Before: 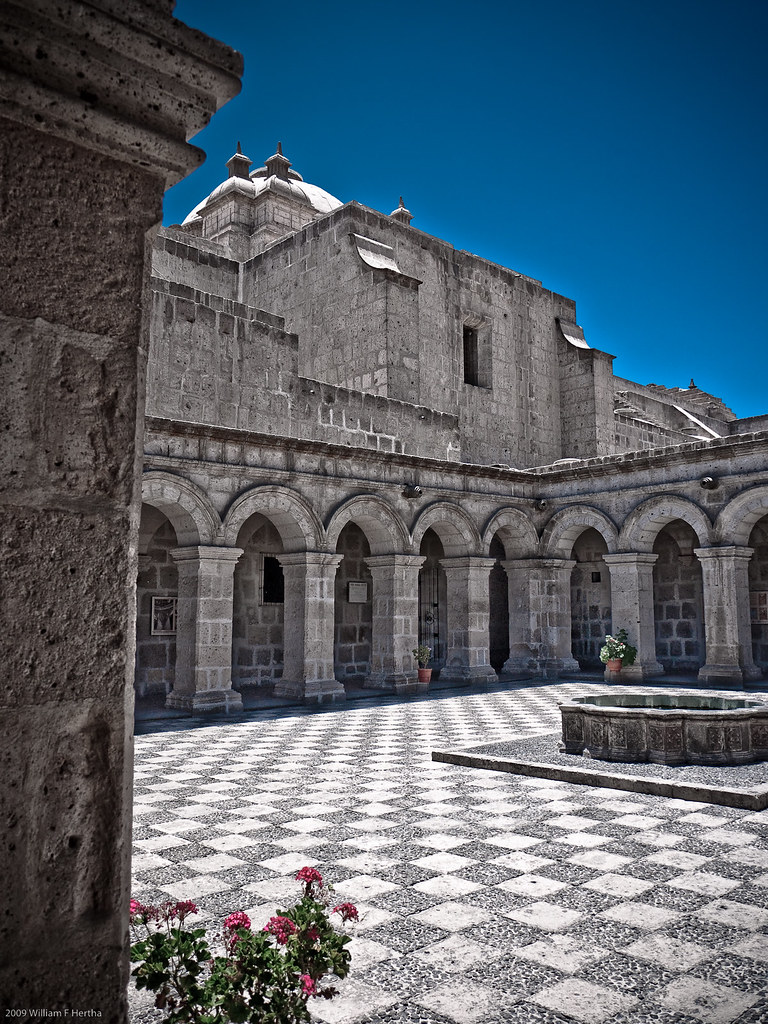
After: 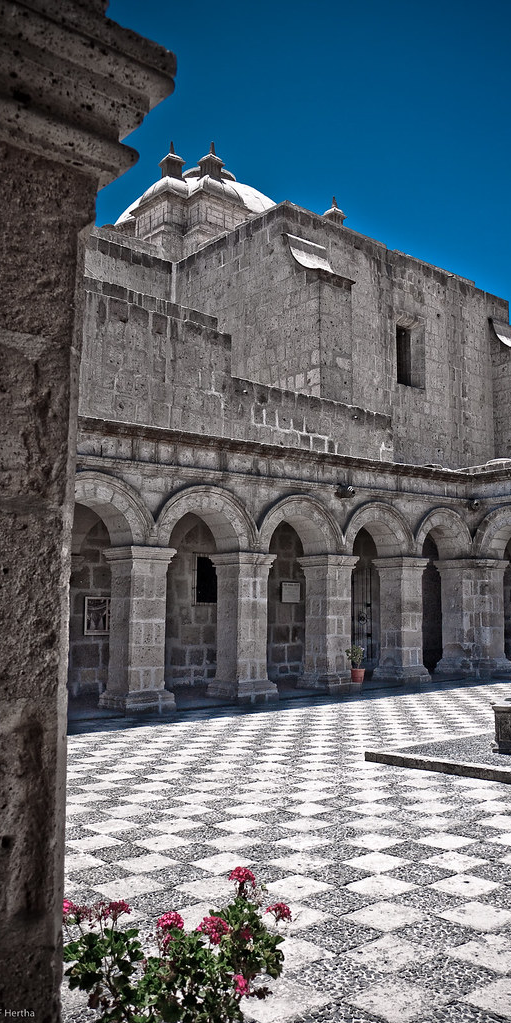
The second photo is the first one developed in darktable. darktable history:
crop and rotate: left 8.786%, right 24.548%
white balance: emerald 1
